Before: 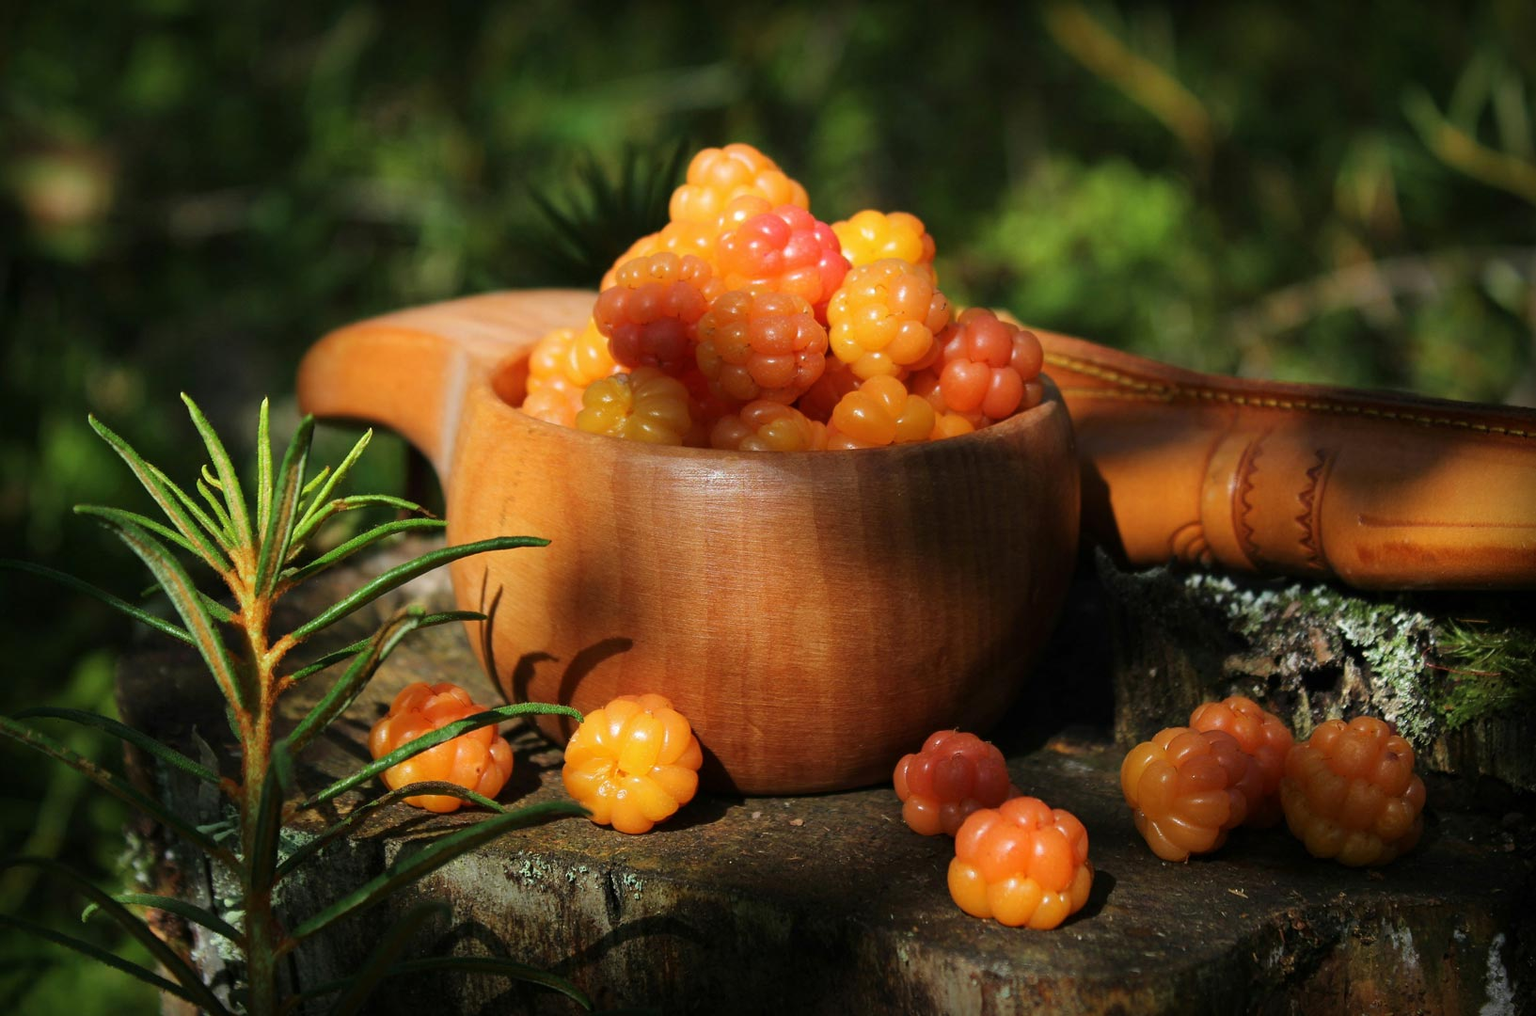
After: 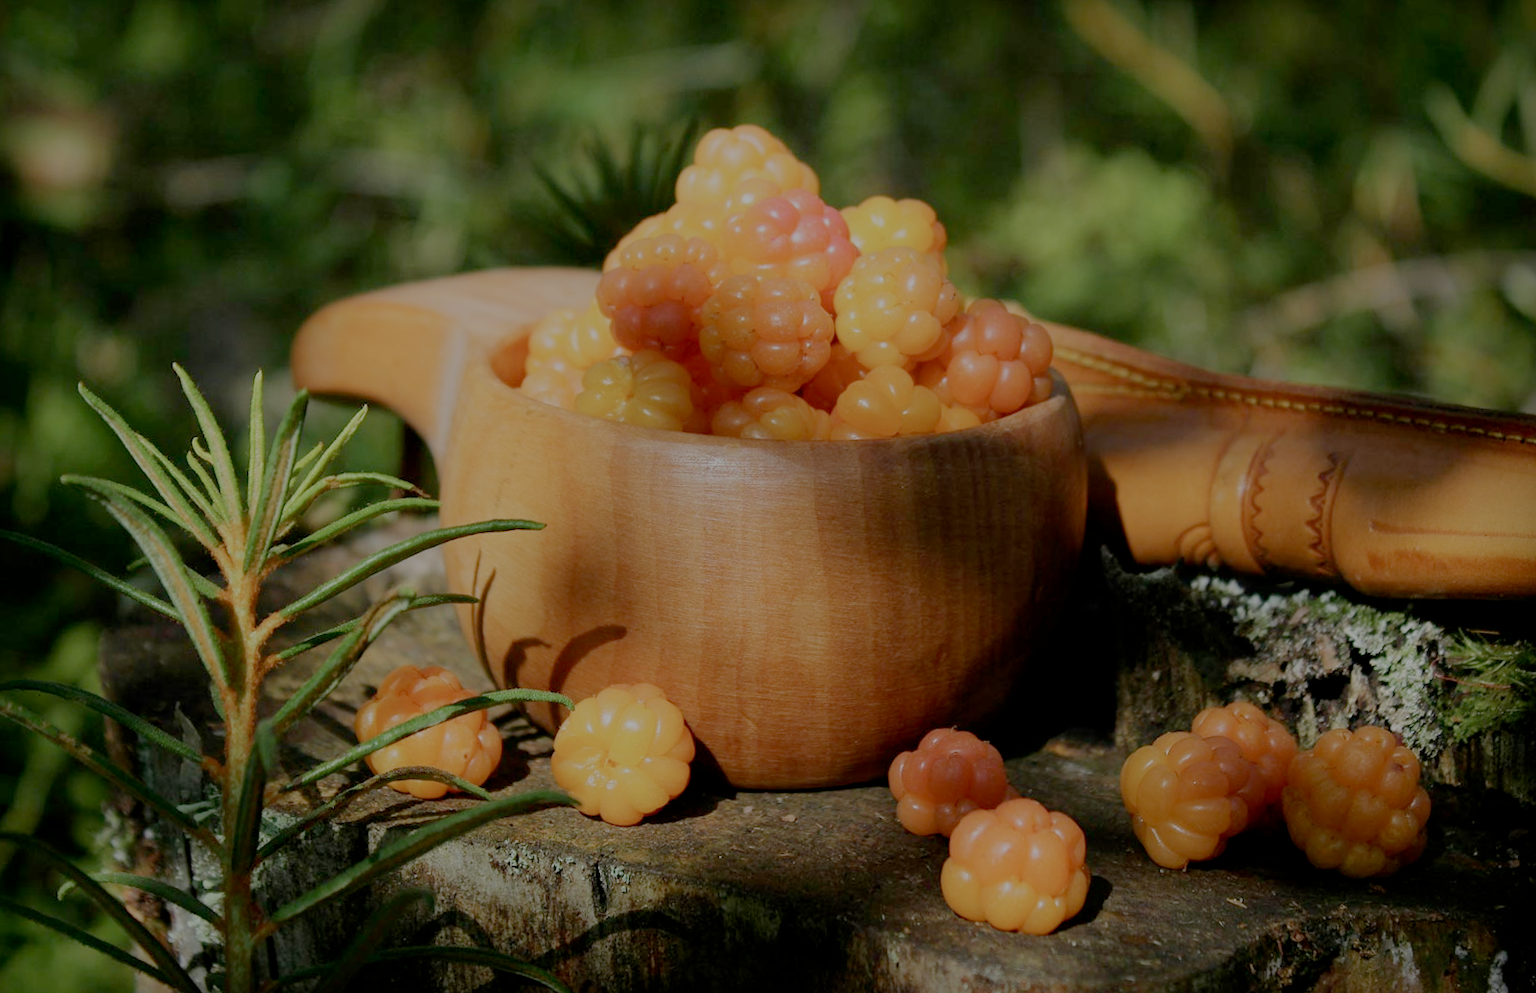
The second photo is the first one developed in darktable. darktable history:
filmic rgb: white relative exposure 8 EV, threshold 3 EV, structure ↔ texture 100%, target black luminance 0%, hardness 2.44, latitude 76.53%, contrast 0.562, shadows ↔ highlights balance 0%, preserve chrominance no, color science v4 (2020), iterations of high-quality reconstruction 10, type of noise poissonian, enable highlight reconstruction true
rotate and perspective: rotation 1.57°, crop left 0.018, crop right 0.982, crop top 0.039, crop bottom 0.961
